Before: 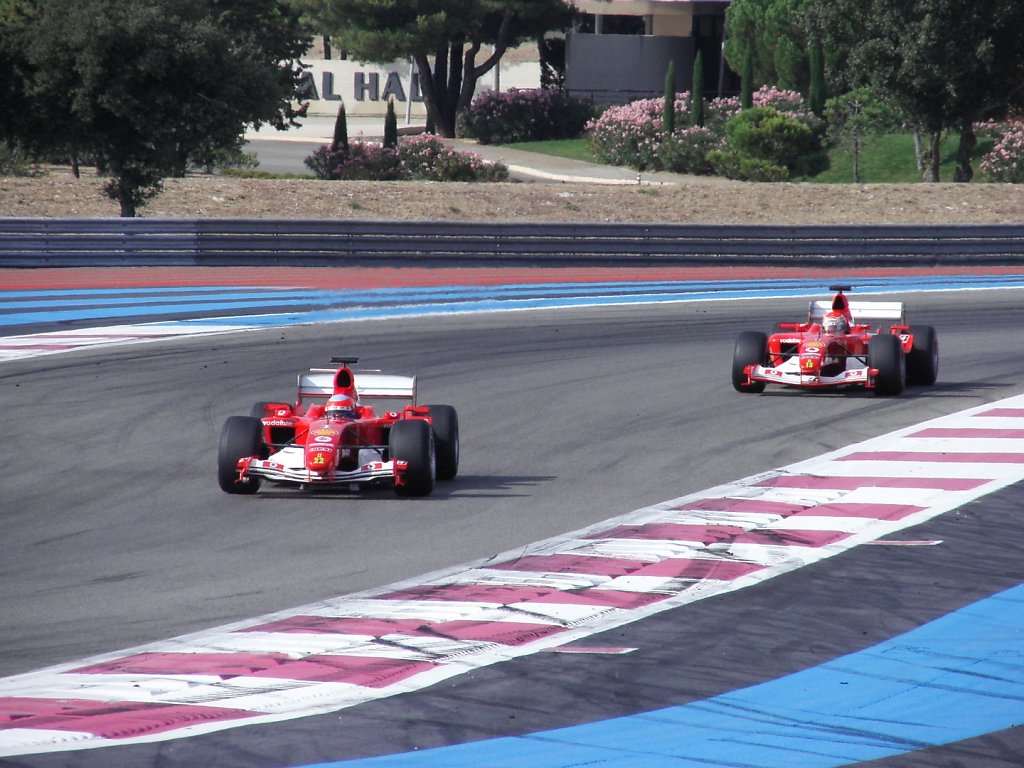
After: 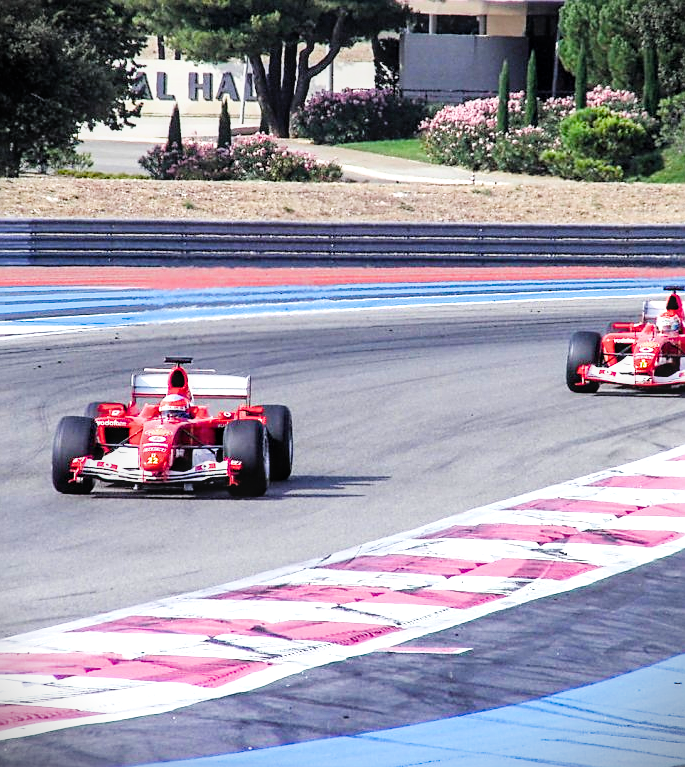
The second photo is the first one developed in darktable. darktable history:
crop and rotate: left 16.248%, right 16.847%
local contrast: on, module defaults
exposure: black level correction -0.002, exposure 0.707 EV, compensate exposure bias true, compensate highlight preservation false
sharpen: on, module defaults
filmic rgb: black relative exposure -5.08 EV, white relative exposure 3.96 EV, hardness 2.9, contrast 1.198
vignetting: fall-off start 92.27%, dithering 16-bit output
color balance rgb: perceptual saturation grading › global saturation 20%, perceptual saturation grading › highlights -25.154%, perceptual saturation grading › shadows 49.506%, perceptual brilliance grading › global brilliance 18.534%, global vibrance 25.75%, contrast 7.023%
